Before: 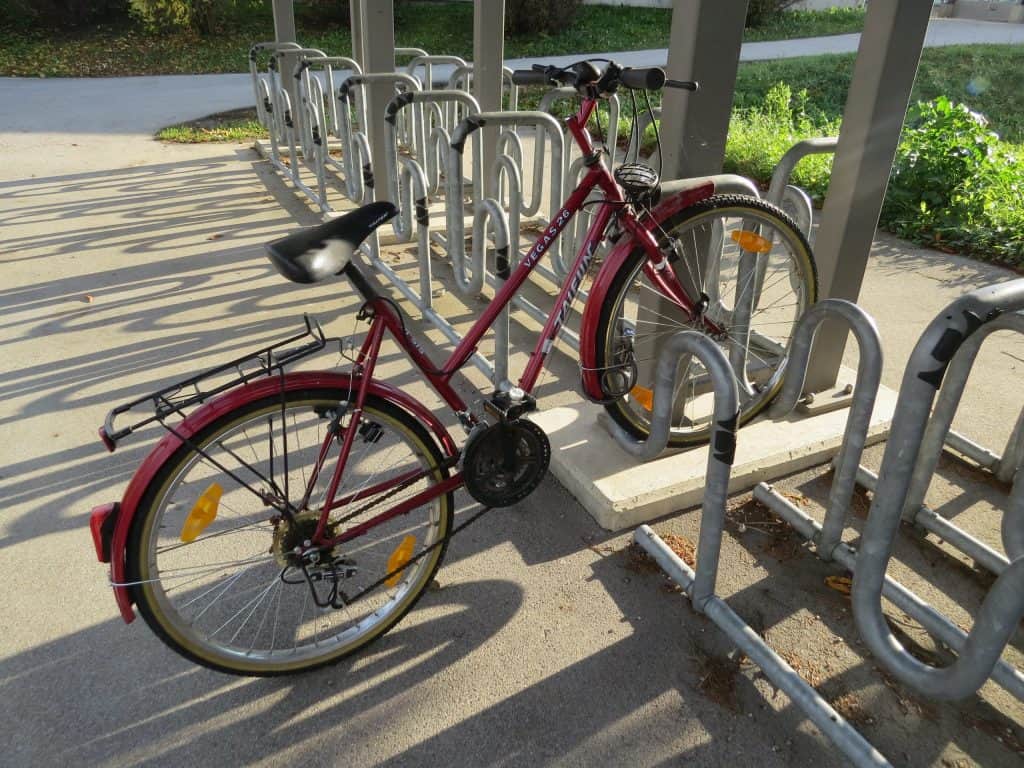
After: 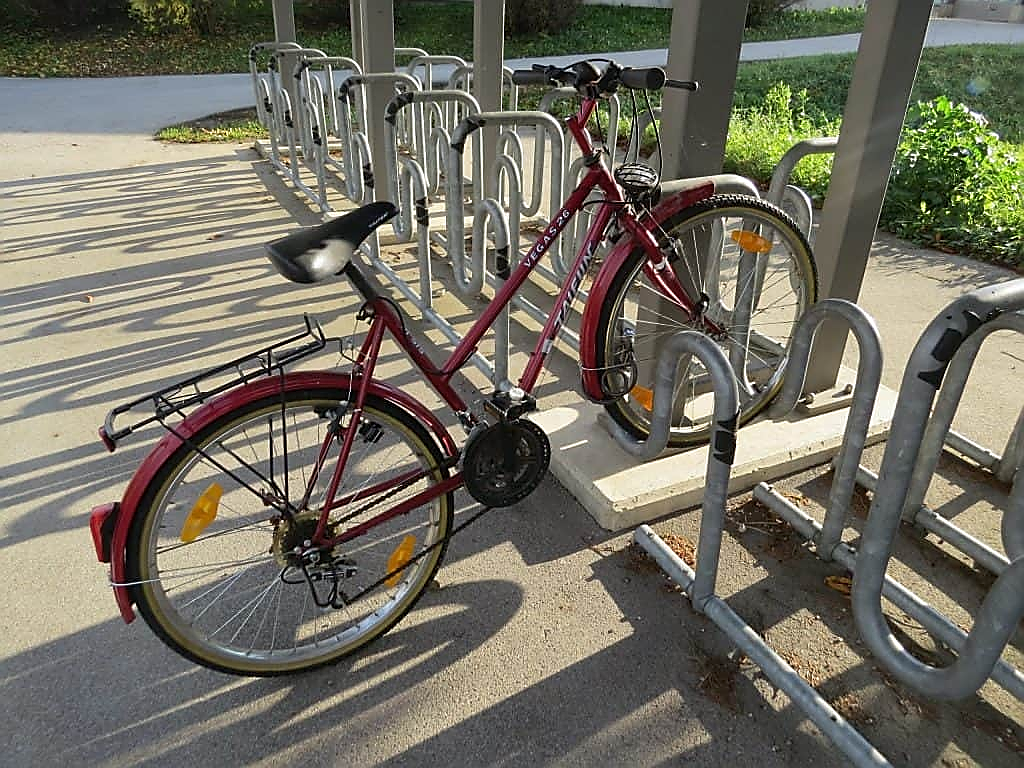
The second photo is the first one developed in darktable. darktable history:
sharpen: radius 1.374, amount 1.247, threshold 0.642
